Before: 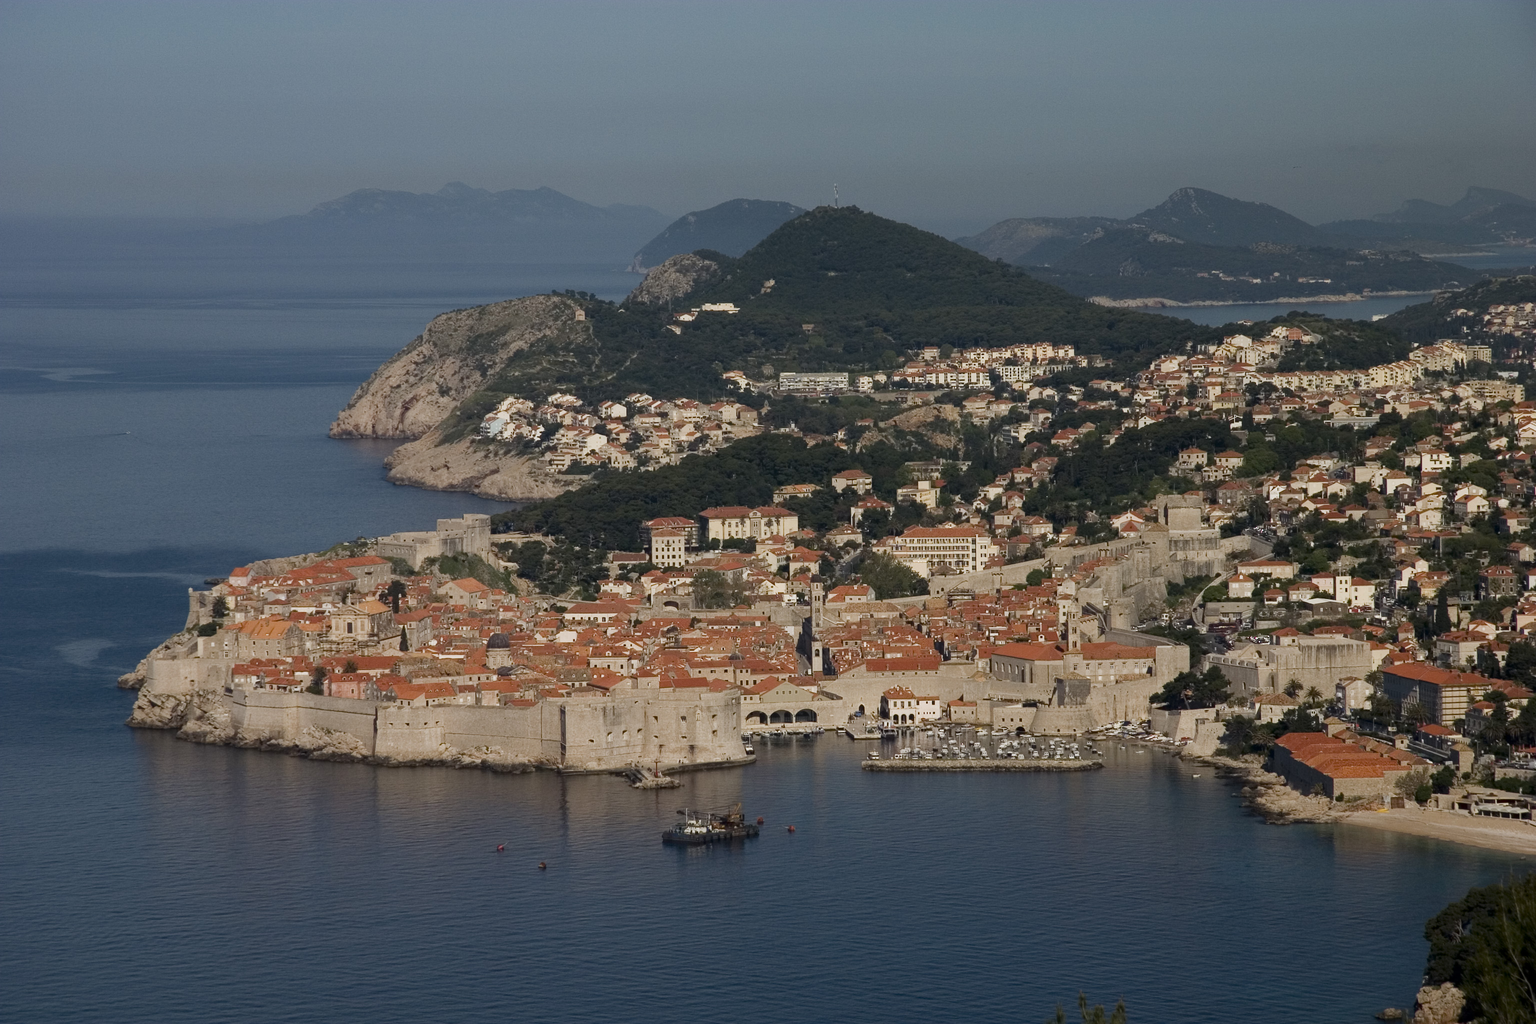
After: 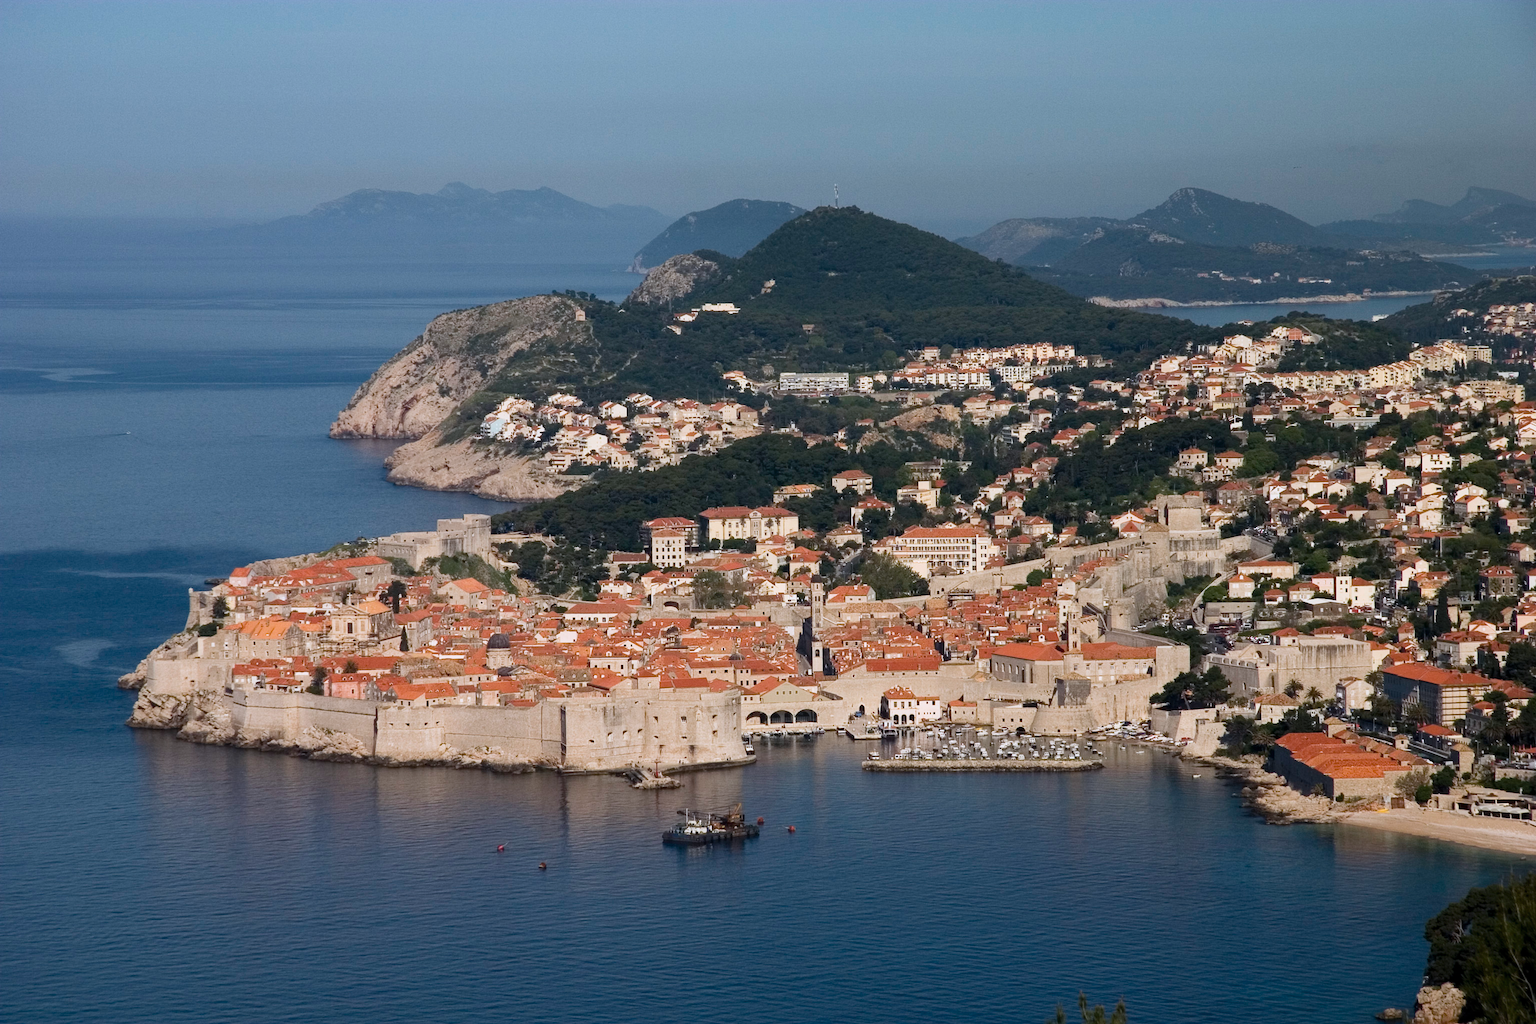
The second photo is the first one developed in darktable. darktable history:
white balance: red 0.984, blue 1.059
contrast brightness saturation: contrast 0.2, brightness 0.15, saturation 0.14
